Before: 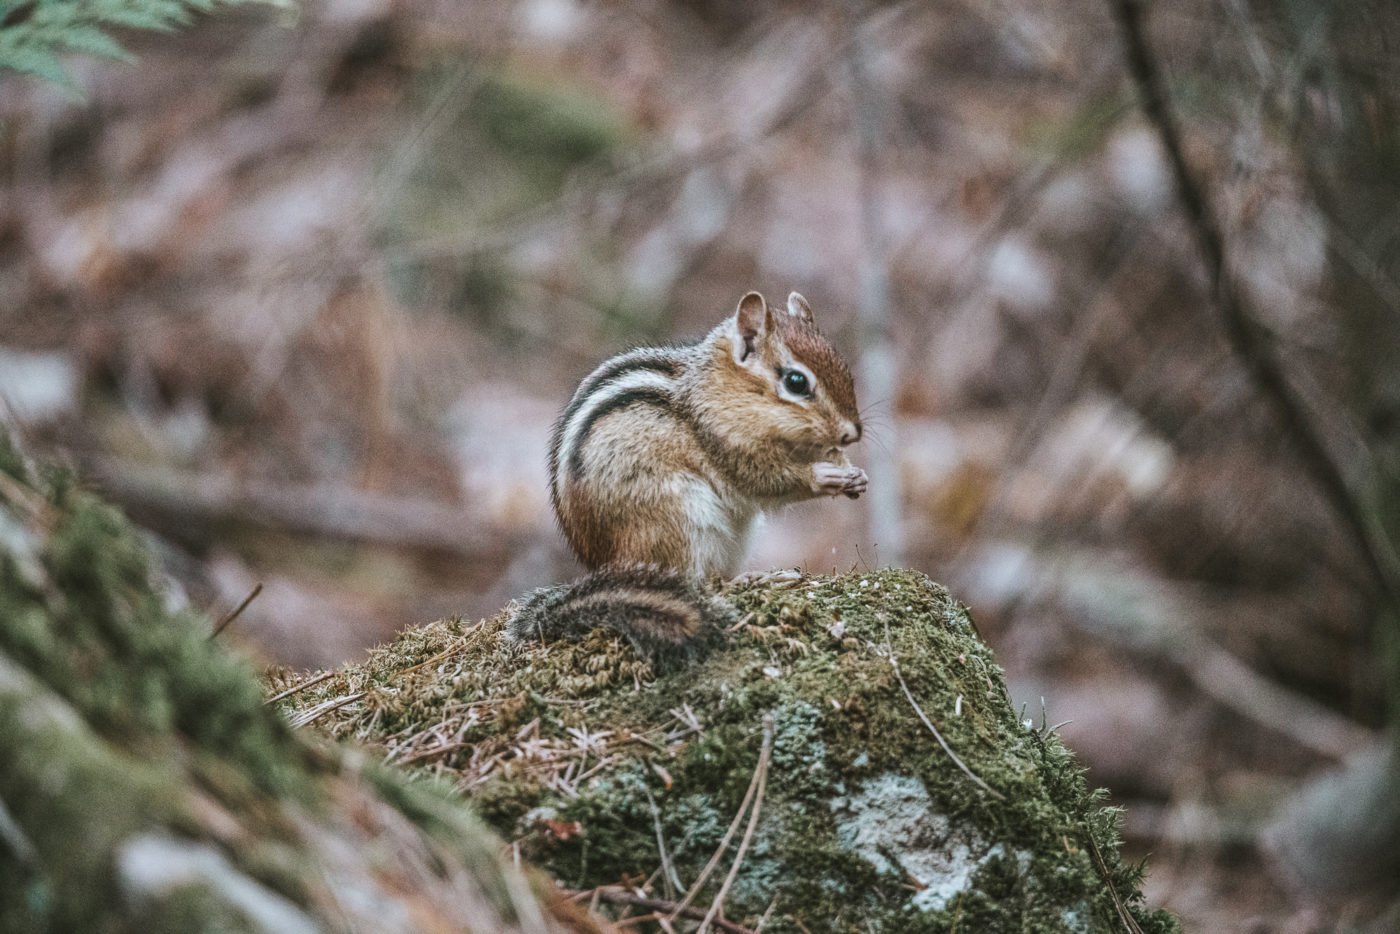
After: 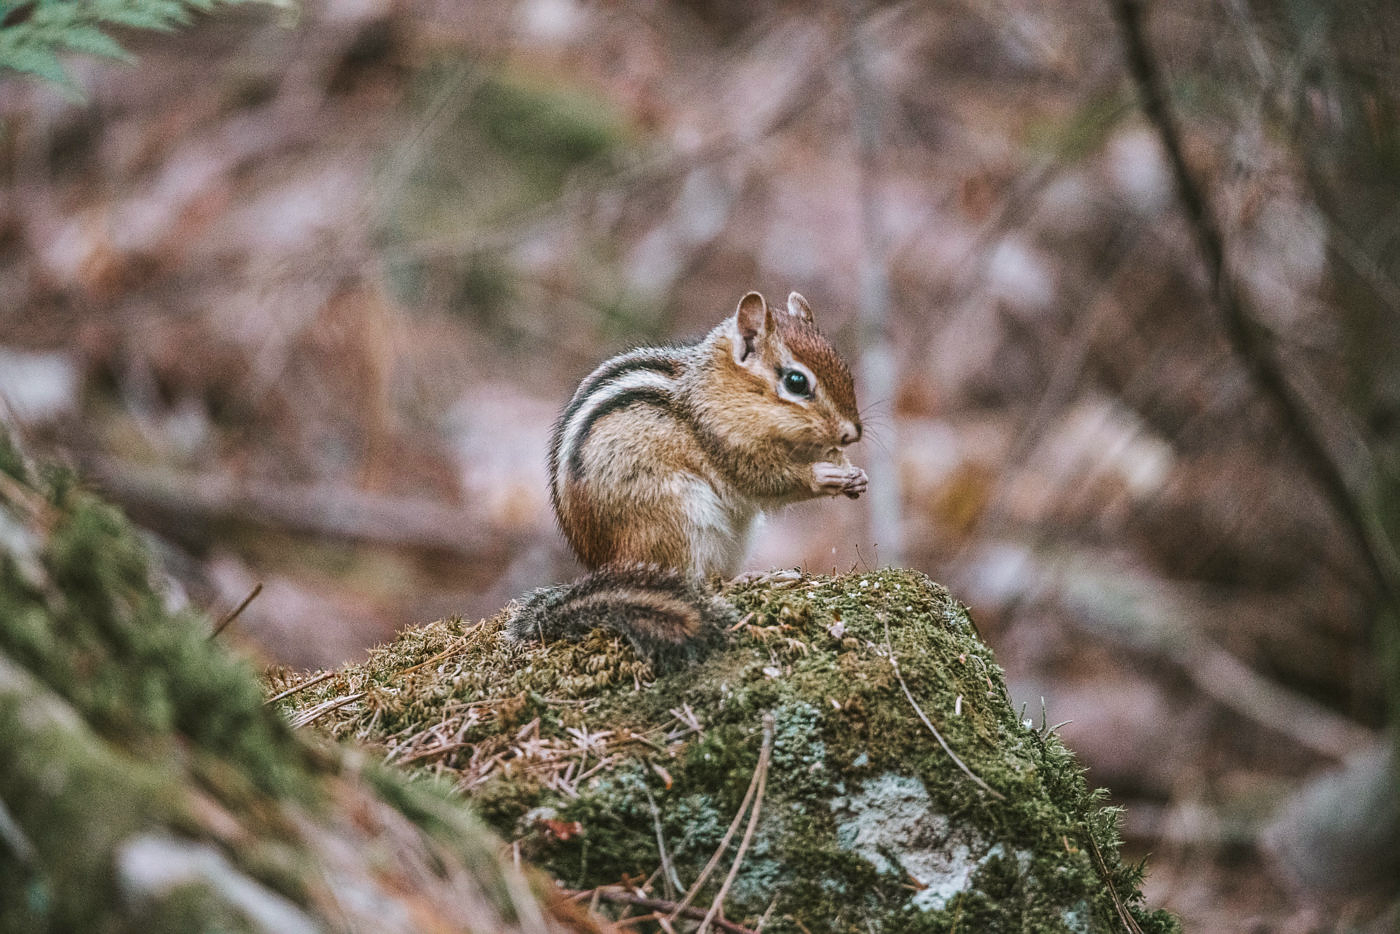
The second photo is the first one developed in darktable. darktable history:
color correction: highlights a* 3.33, highlights b* 2.25, saturation 1.23
exposure: compensate exposure bias true, compensate highlight preservation false
sharpen: radius 0.988
